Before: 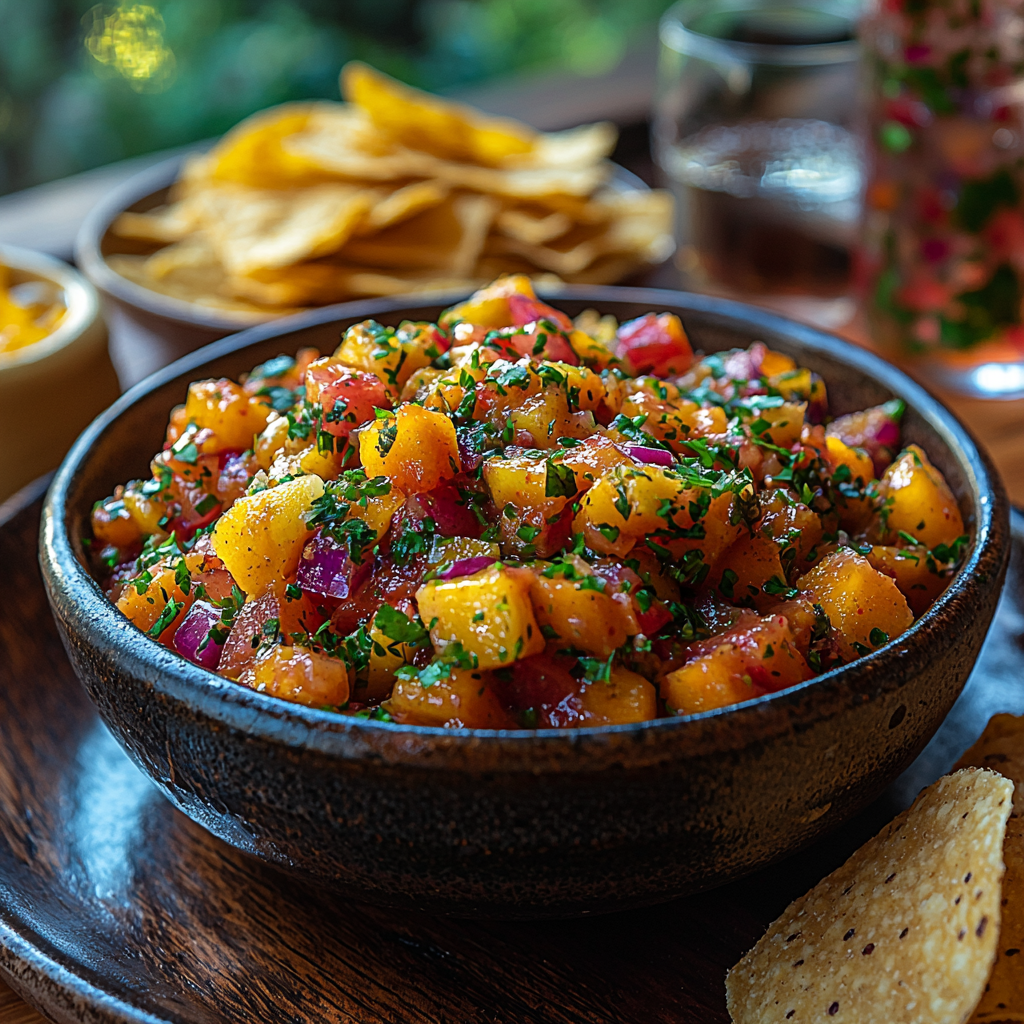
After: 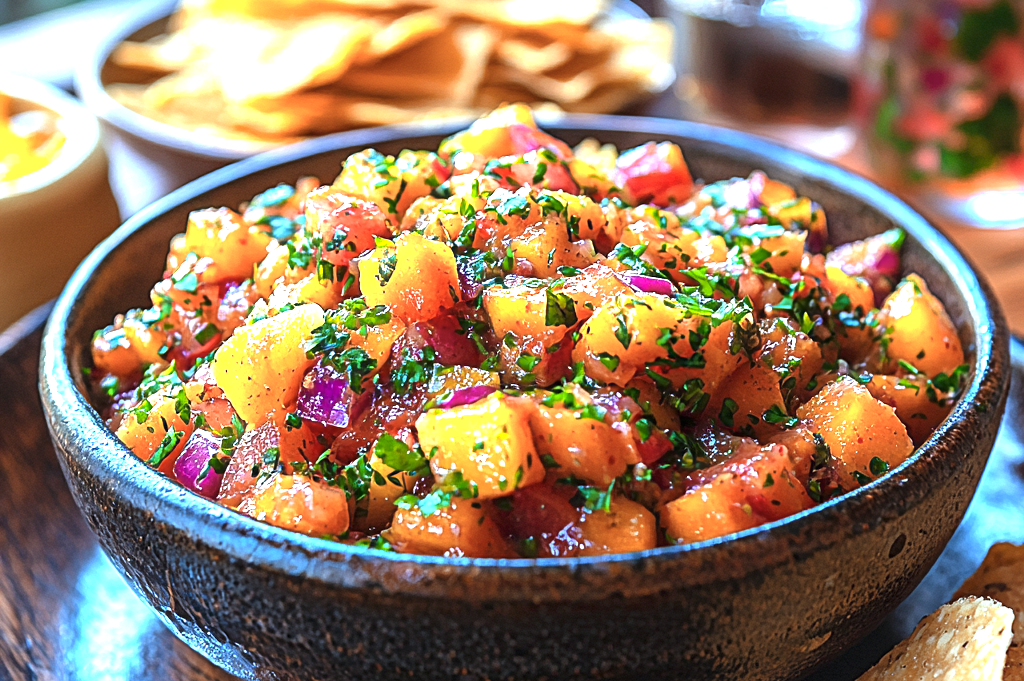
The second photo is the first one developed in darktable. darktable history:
crop: top 16.727%, bottom 16.727%
white balance: red 0.926, green 1.003, blue 1.133
color zones: curves: ch1 [(0, 0.455) (0.063, 0.455) (0.286, 0.495) (0.429, 0.5) (0.571, 0.5) (0.714, 0.5) (0.857, 0.5) (1, 0.455)]; ch2 [(0, 0.532) (0.063, 0.521) (0.233, 0.447) (0.429, 0.489) (0.571, 0.5) (0.714, 0.5) (0.857, 0.5) (1, 0.532)]
exposure: black level correction 0, exposure 1.741 EV, compensate exposure bias true, compensate highlight preservation false
